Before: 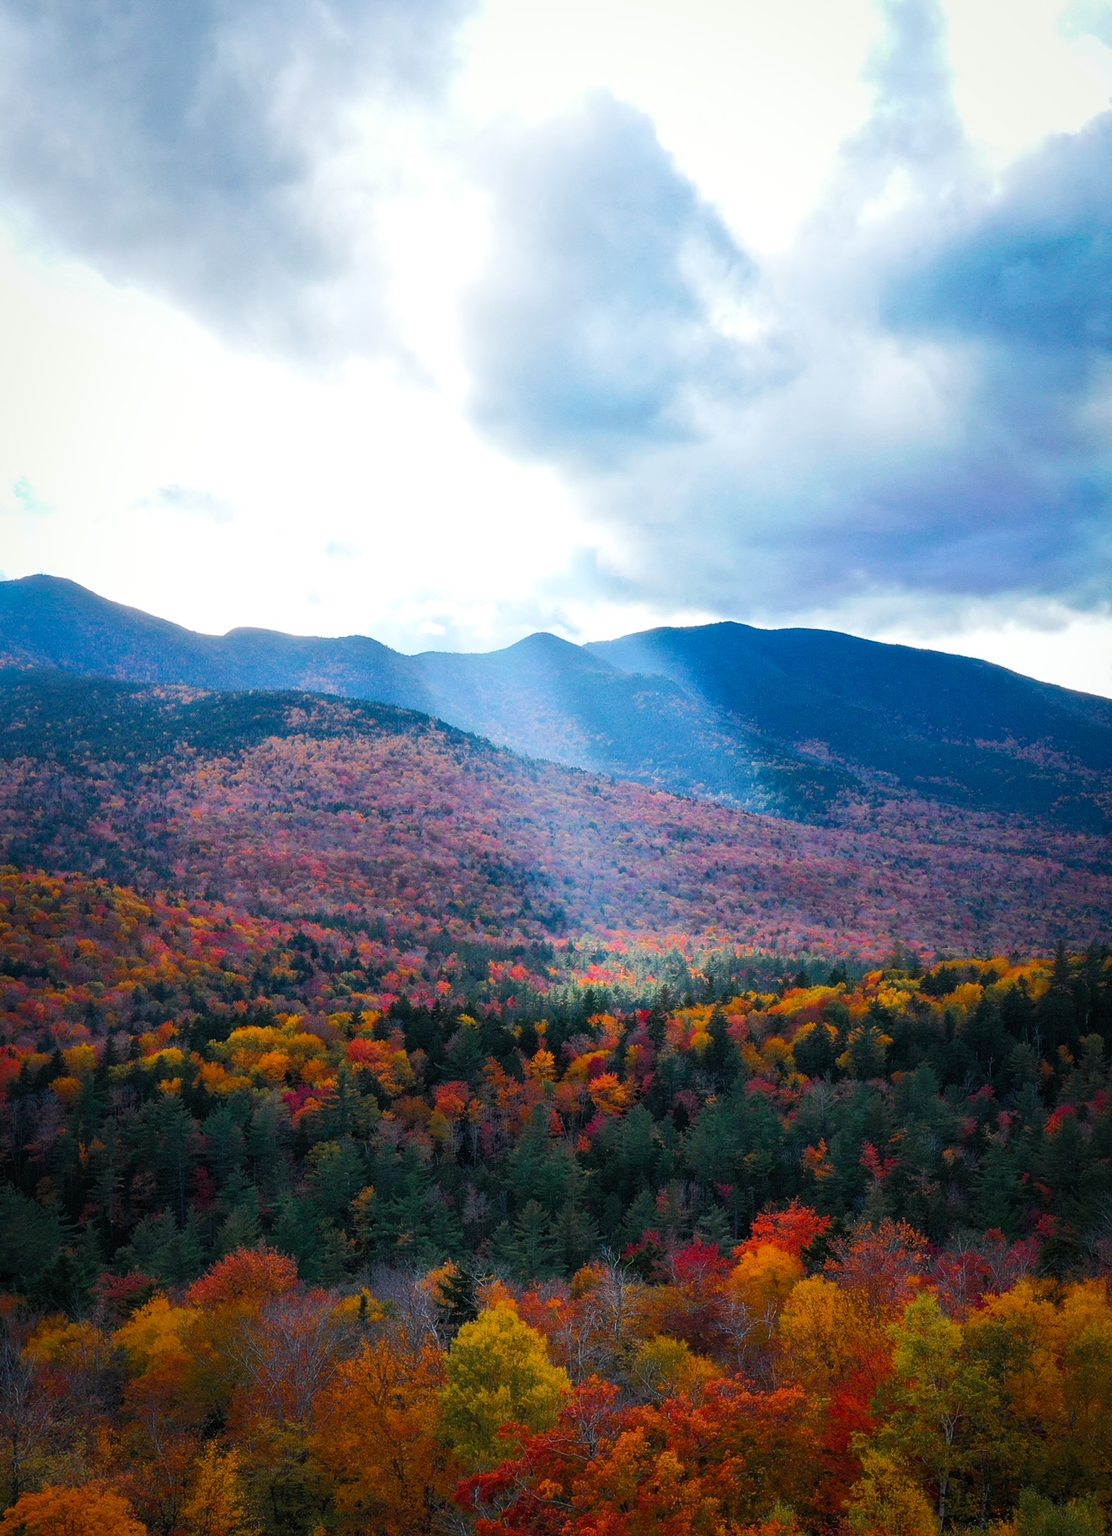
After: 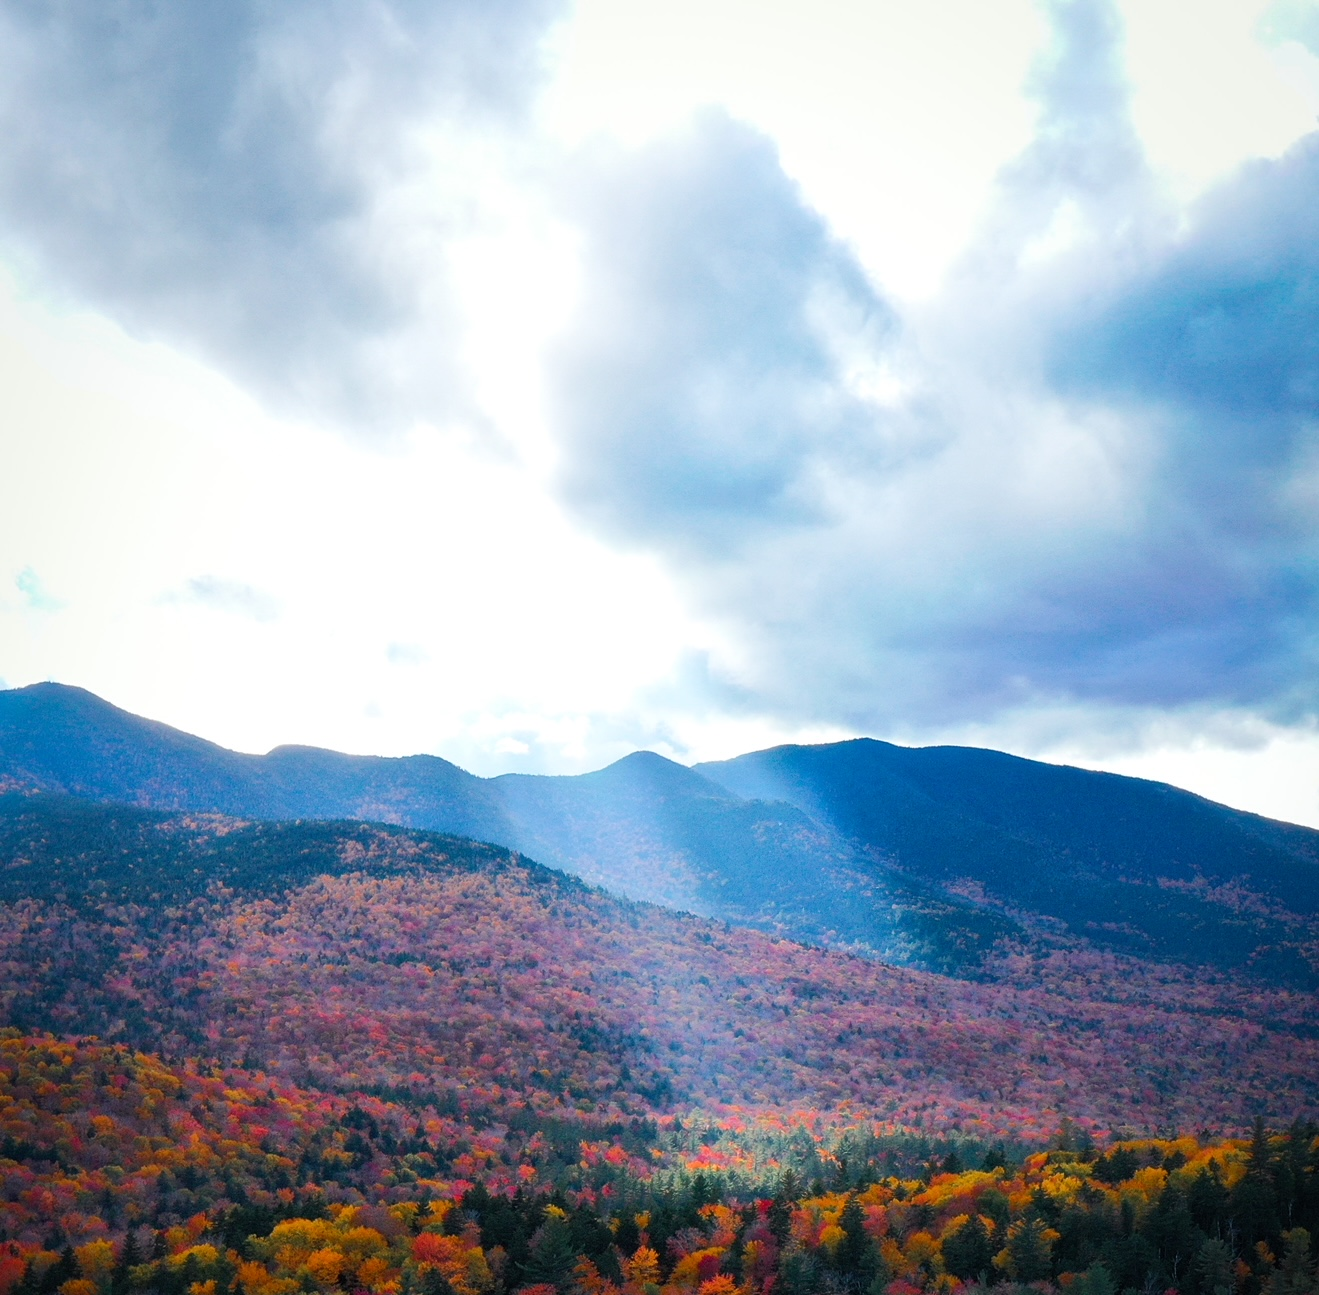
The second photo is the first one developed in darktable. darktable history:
crop: right 0%, bottom 29.002%
sharpen: radius 2.927, amount 0.864, threshold 47.423
